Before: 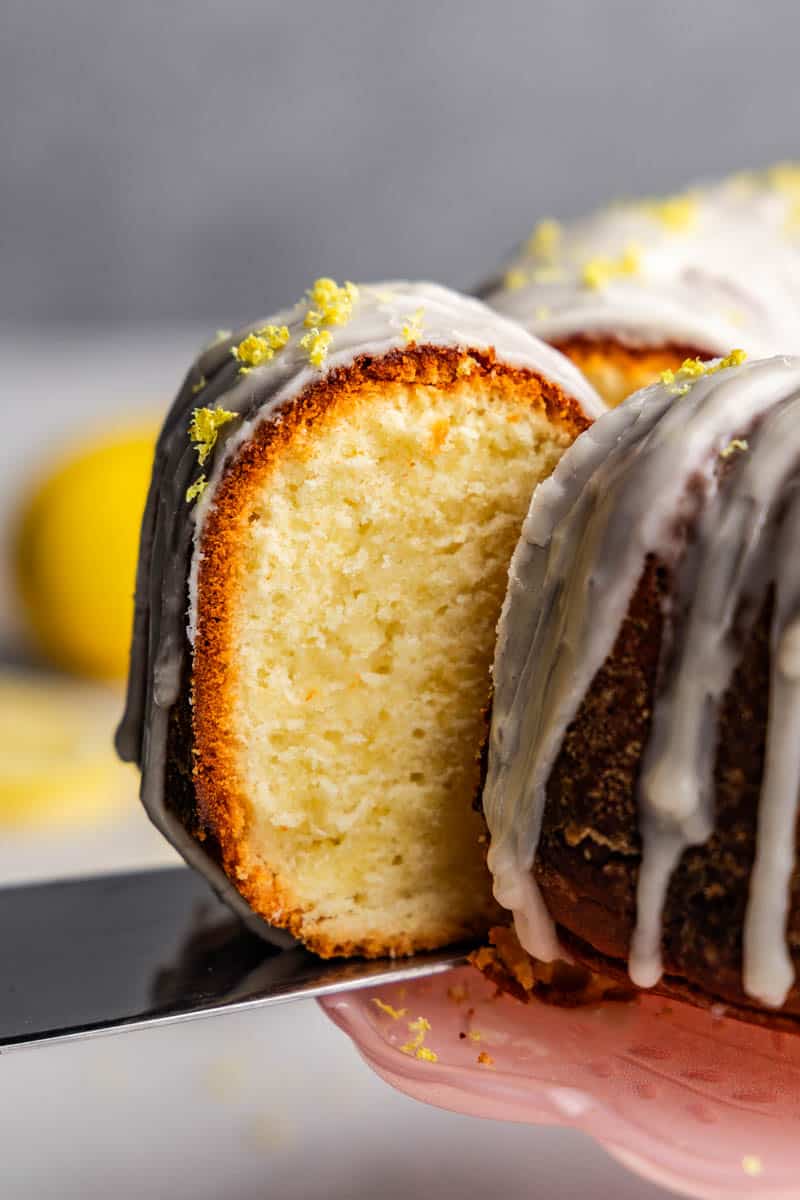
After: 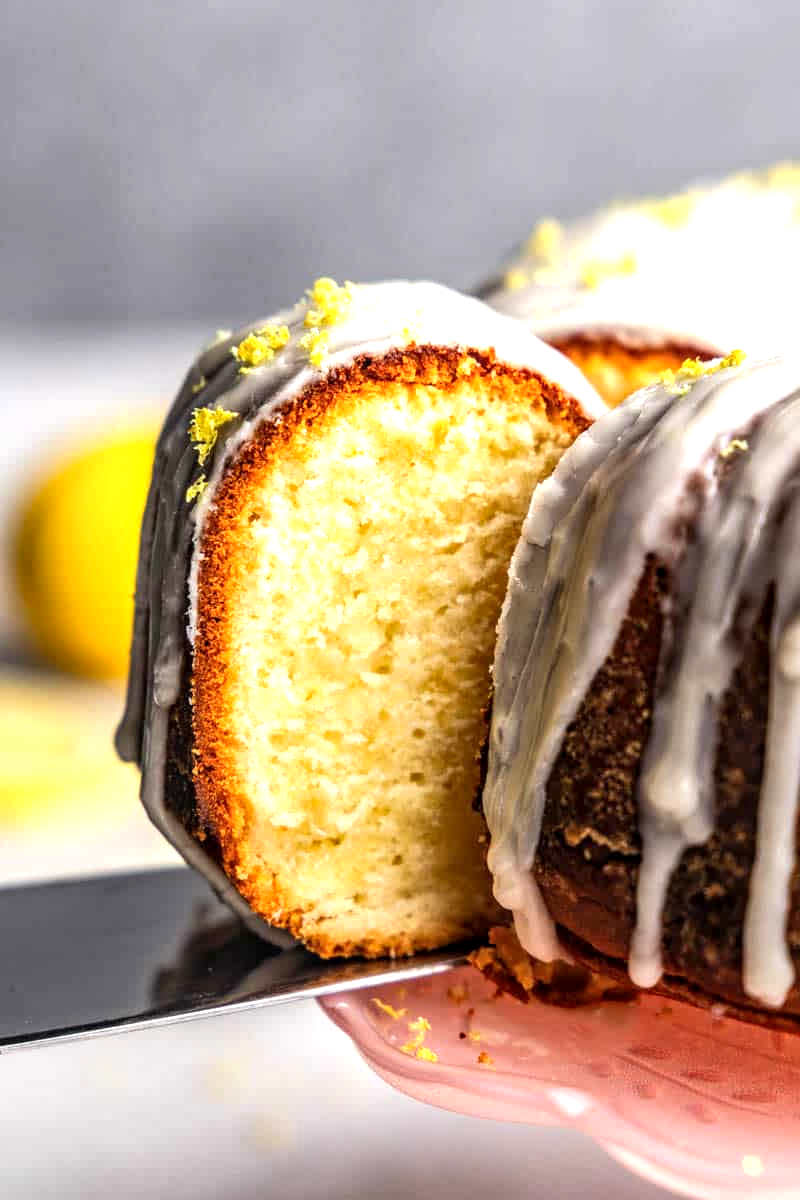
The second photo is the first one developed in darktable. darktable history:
exposure: exposure 0.74 EV, compensate highlight preservation false
local contrast: detail 130%
